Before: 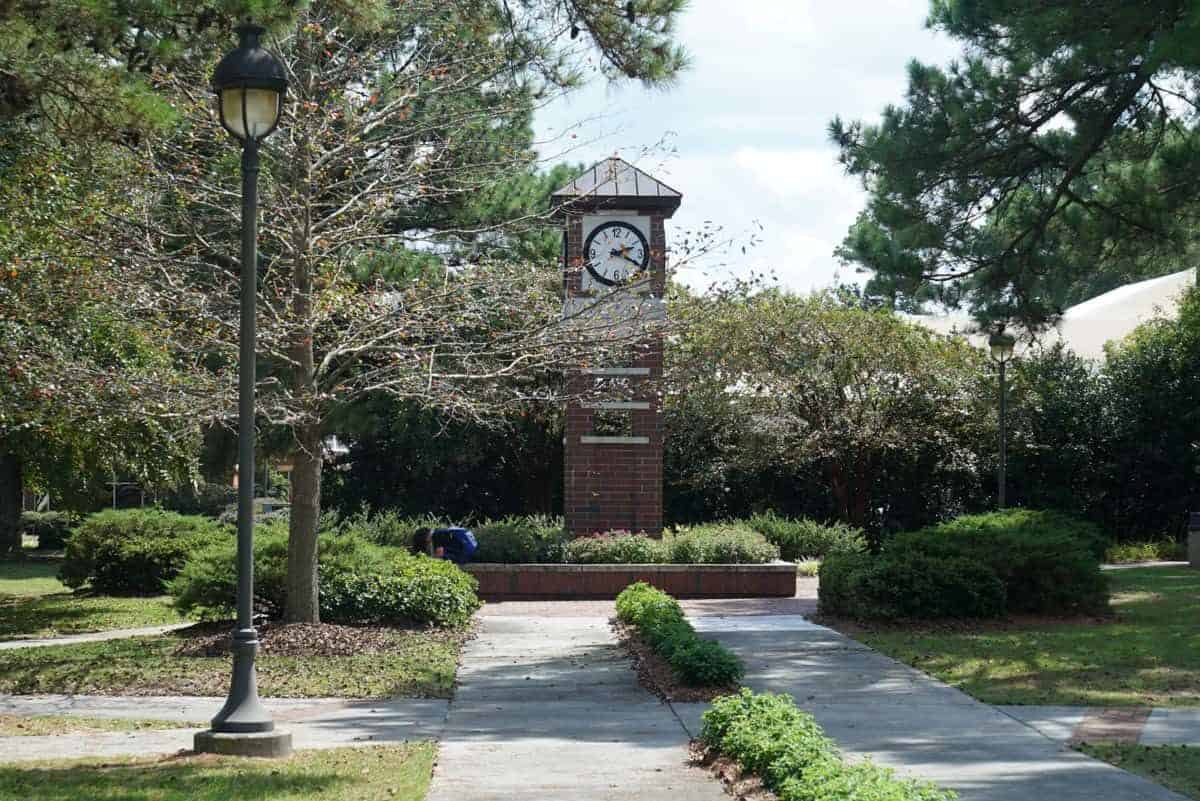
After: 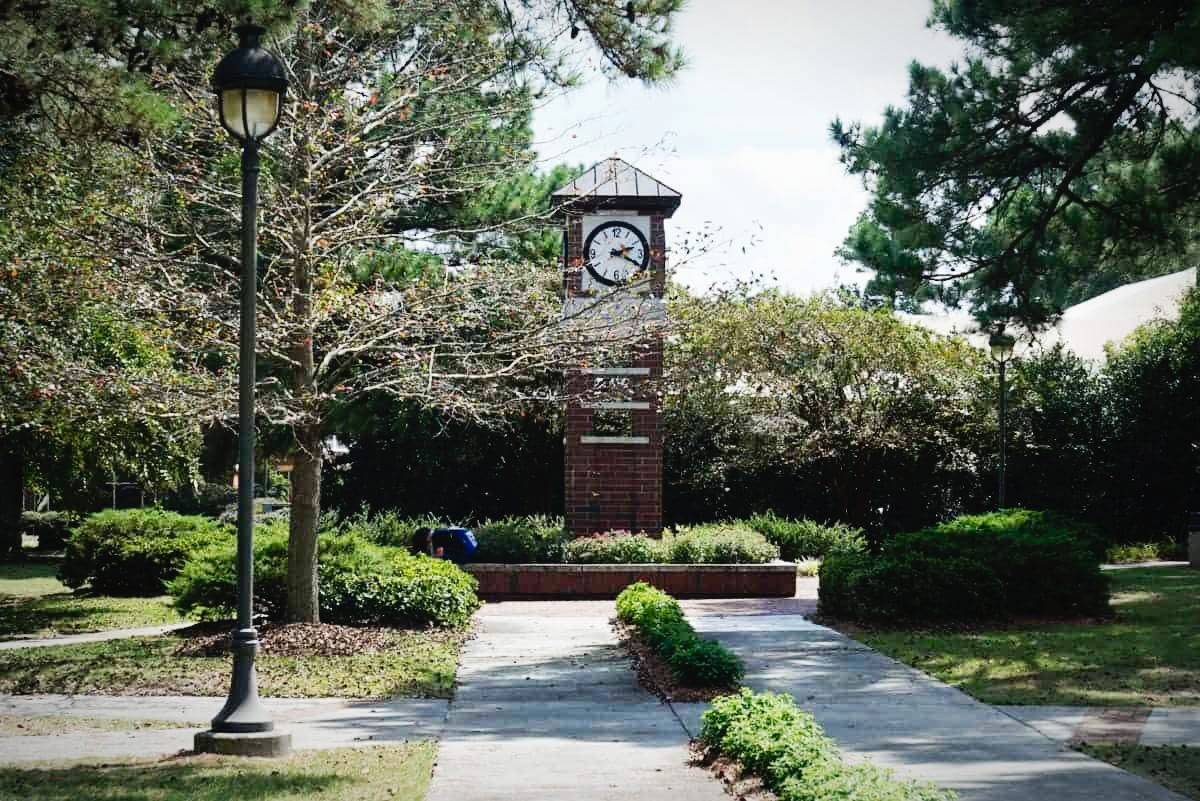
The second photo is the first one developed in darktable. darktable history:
tone curve: curves: ch0 [(0, 0.021) (0.148, 0.076) (0.232, 0.191) (0.398, 0.423) (0.572, 0.672) (0.705, 0.812) (0.877, 0.931) (0.99, 0.987)]; ch1 [(0, 0) (0.377, 0.325) (0.493, 0.486) (0.508, 0.502) (0.515, 0.514) (0.554, 0.586) (0.623, 0.658) (0.701, 0.704) (0.778, 0.751) (1, 1)]; ch2 [(0, 0) (0.431, 0.398) (0.485, 0.486) (0.495, 0.498) (0.511, 0.507) (0.58, 0.66) (0.679, 0.757) (0.749, 0.829) (1, 0.991)], preserve colors none
vignetting: fall-off radius 60.06%, automatic ratio true
